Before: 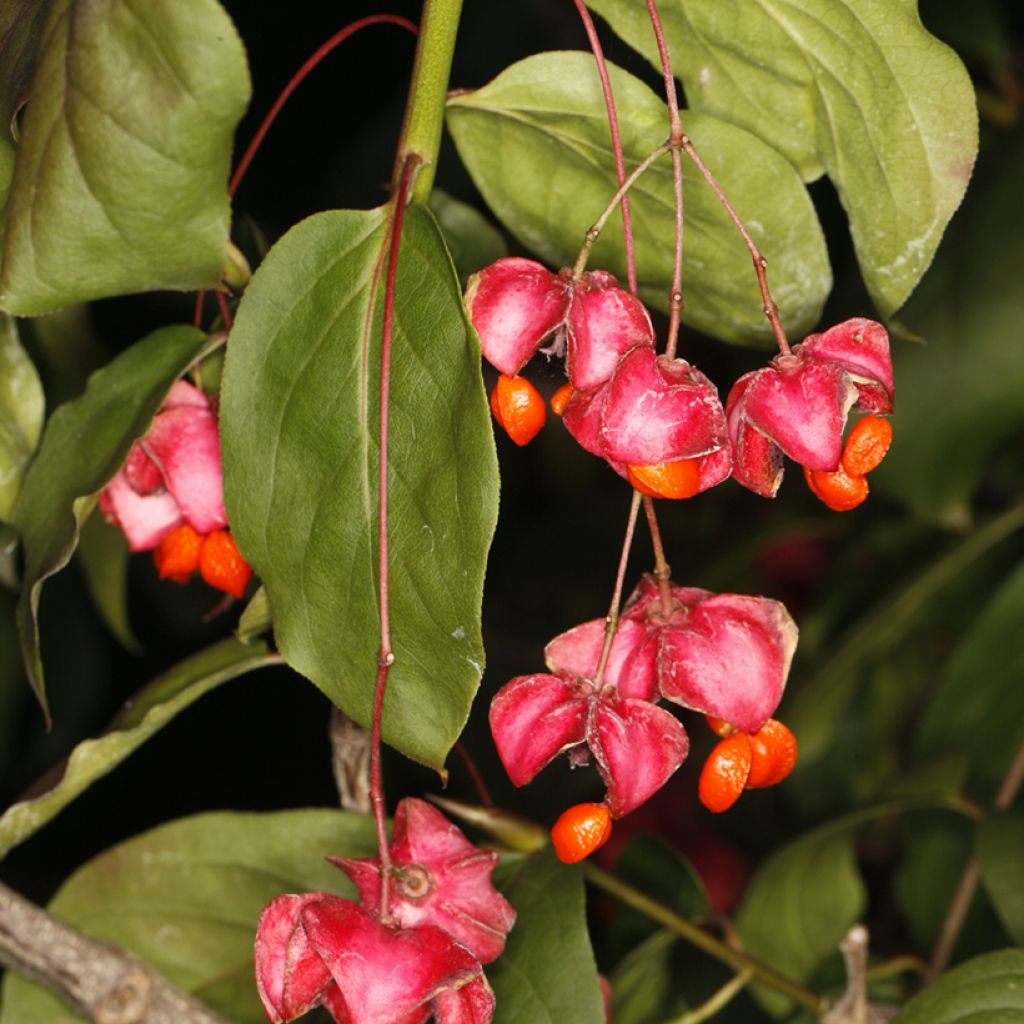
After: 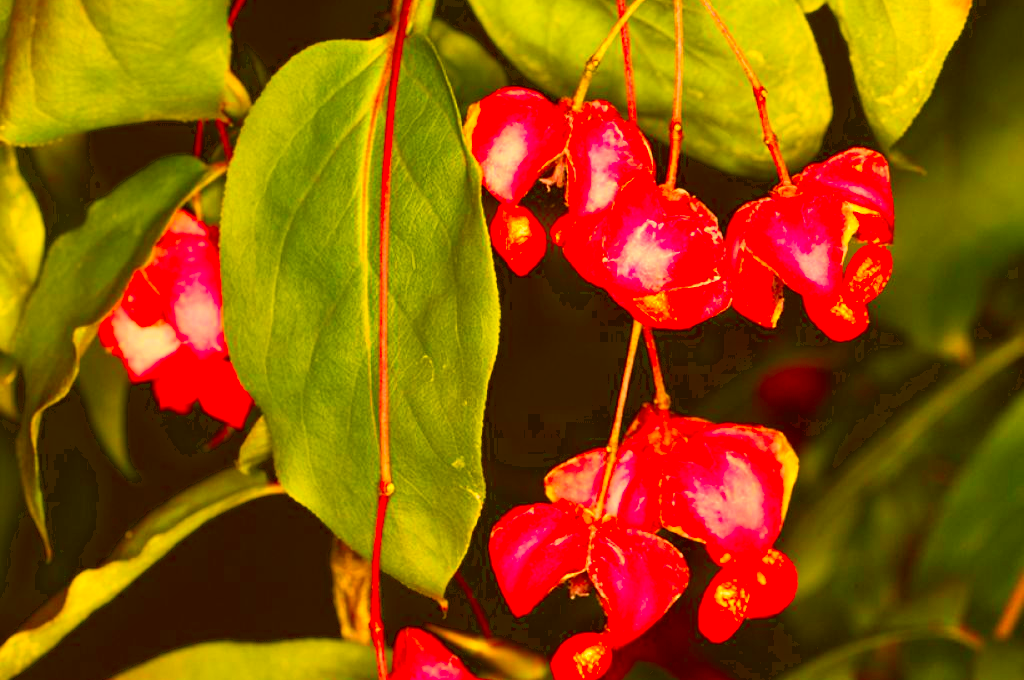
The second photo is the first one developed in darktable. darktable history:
contrast brightness saturation: contrast 0.197, brightness 0.17, saturation 0.223
exposure: black level correction 0, exposure 0.302 EV, compensate exposure bias true, compensate highlight preservation false
velvia: strength 74.6%
shadows and highlights: low approximation 0.01, soften with gaussian
tone equalizer: on, module defaults
crop: top 16.609%, bottom 16.778%
color correction: highlights a* 10.48, highlights b* 30.49, shadows a* 2.65, shadows b* 17.75, saturation 1.73
